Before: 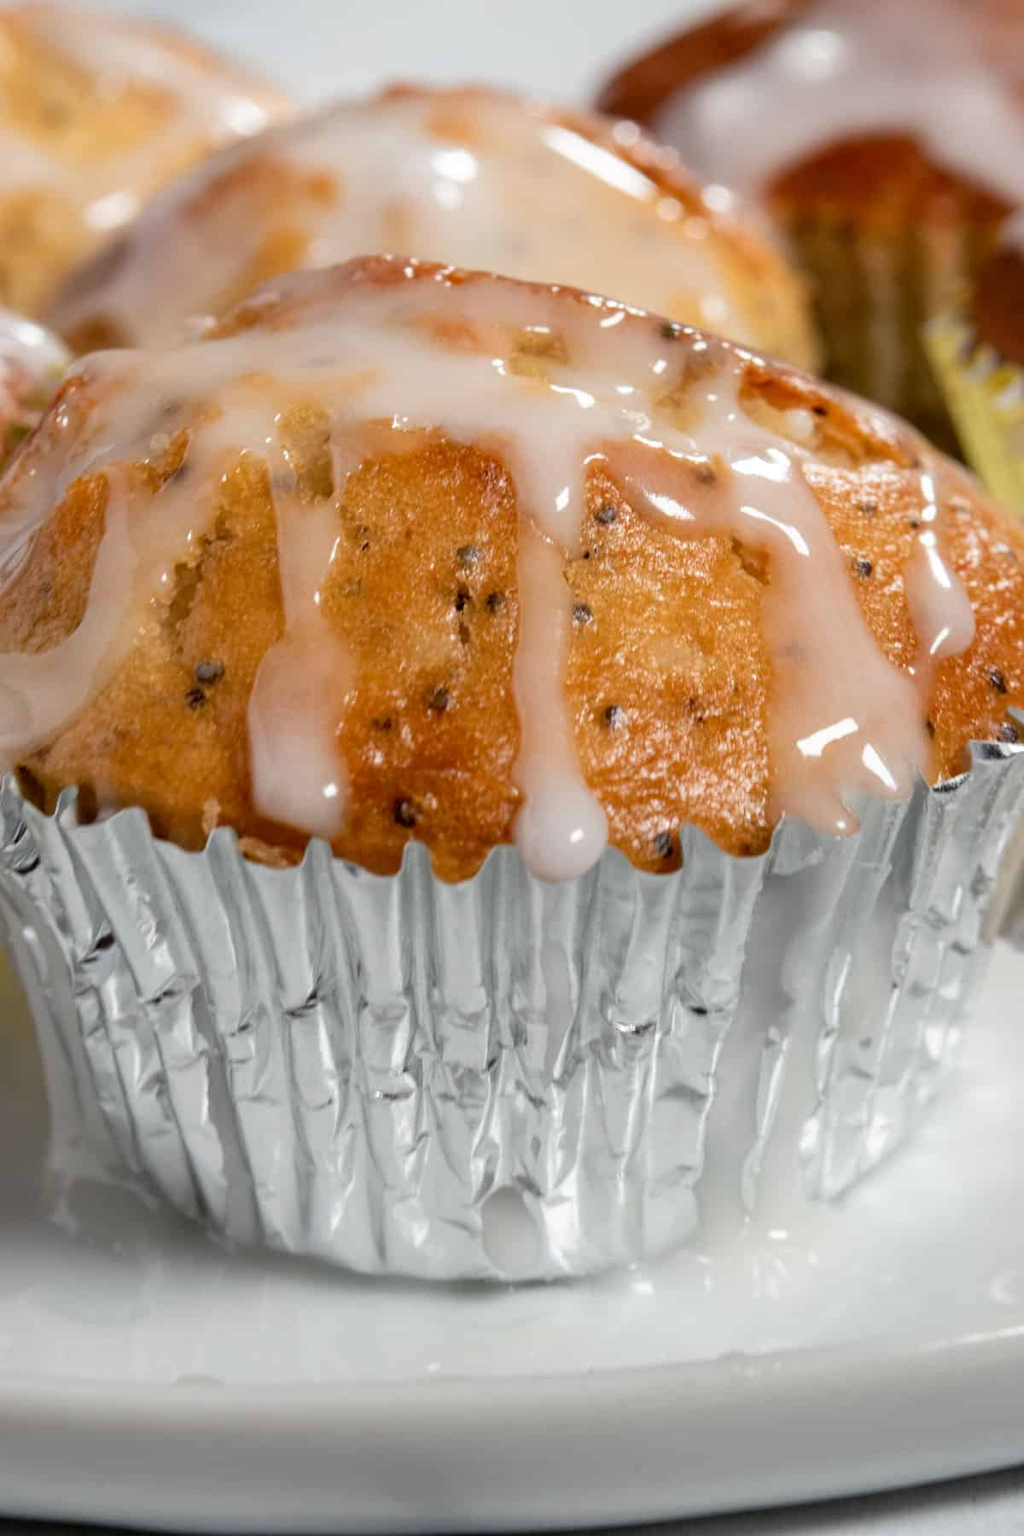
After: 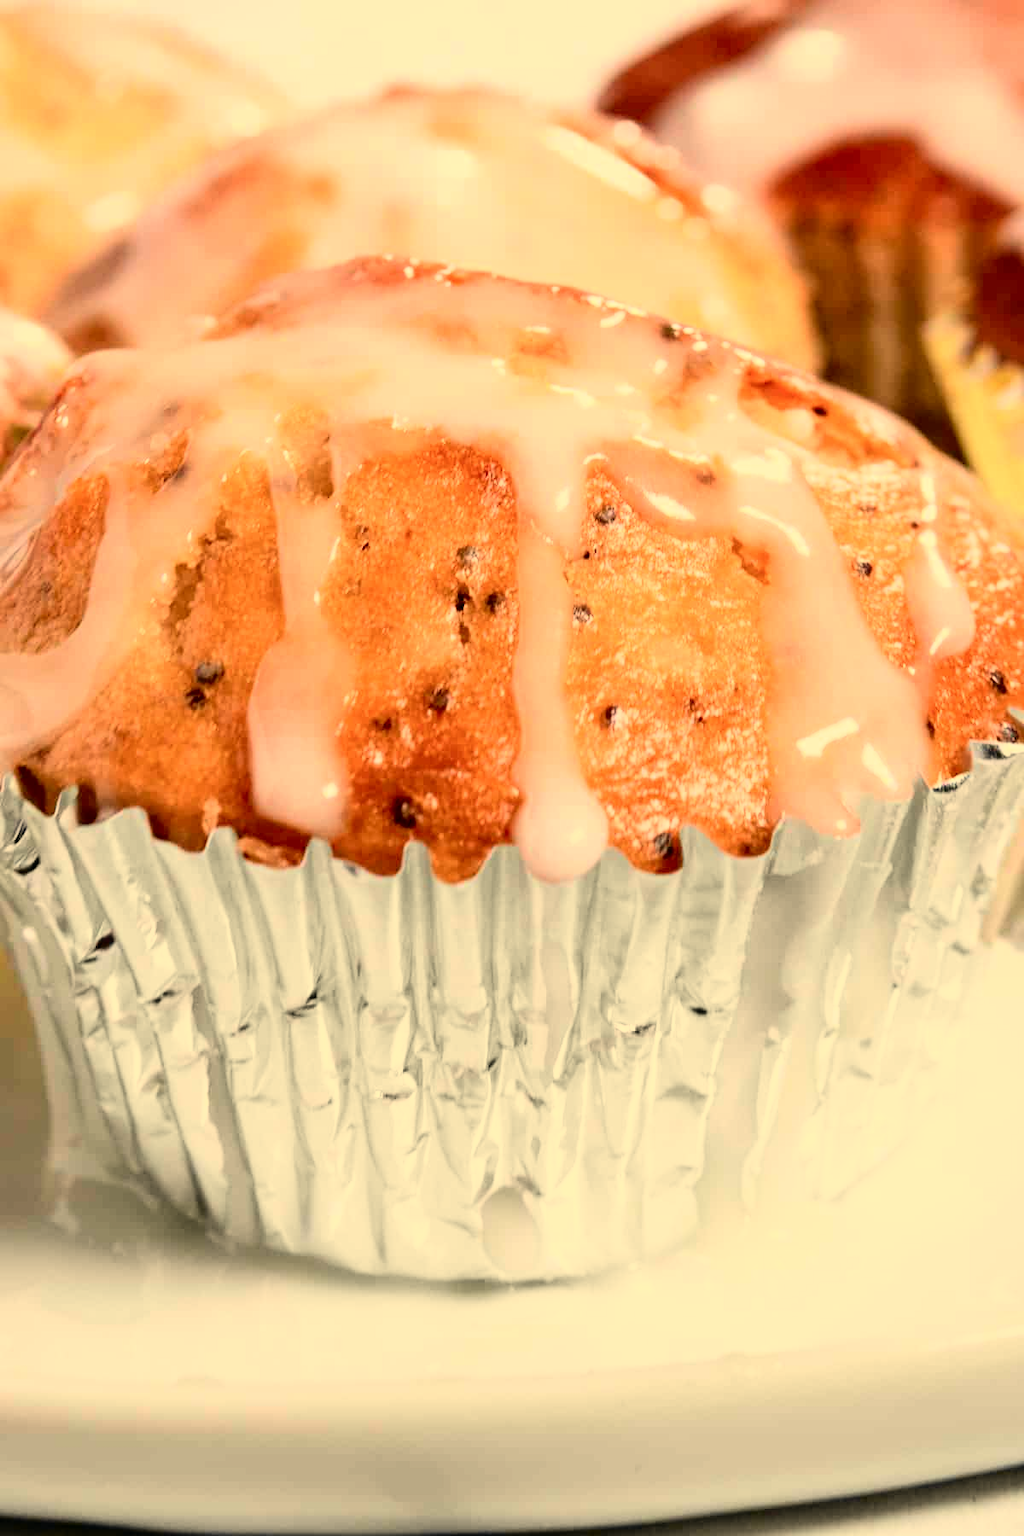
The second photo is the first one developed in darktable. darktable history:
tone curve: curves: ch0 [(0, 0) (0.131, 0.094) (0.326, 0.386) (0.481, 0.623) (0.593, 0.764) (0.812, 0.933) (1, 0.974)]; ch1 [(0, 0) (0.366, 0.367) (0.475, 0.453) (0.494, 0.493) (0.504, 0.497) (0.553, 0.584) (1, 1)]; ch2 [(0, 0) (0.333, 0.346) (0.375, 0.375) (0.424, 0.43) (0.476, 0.492) (0.502, 0.503) (0.533, 0.556) (0.566, 0.599) (0.614, 0.653) (1, 1)], color space Lab, independent channels, preserve colors none
white balance: red 1.123, blue 0.83
